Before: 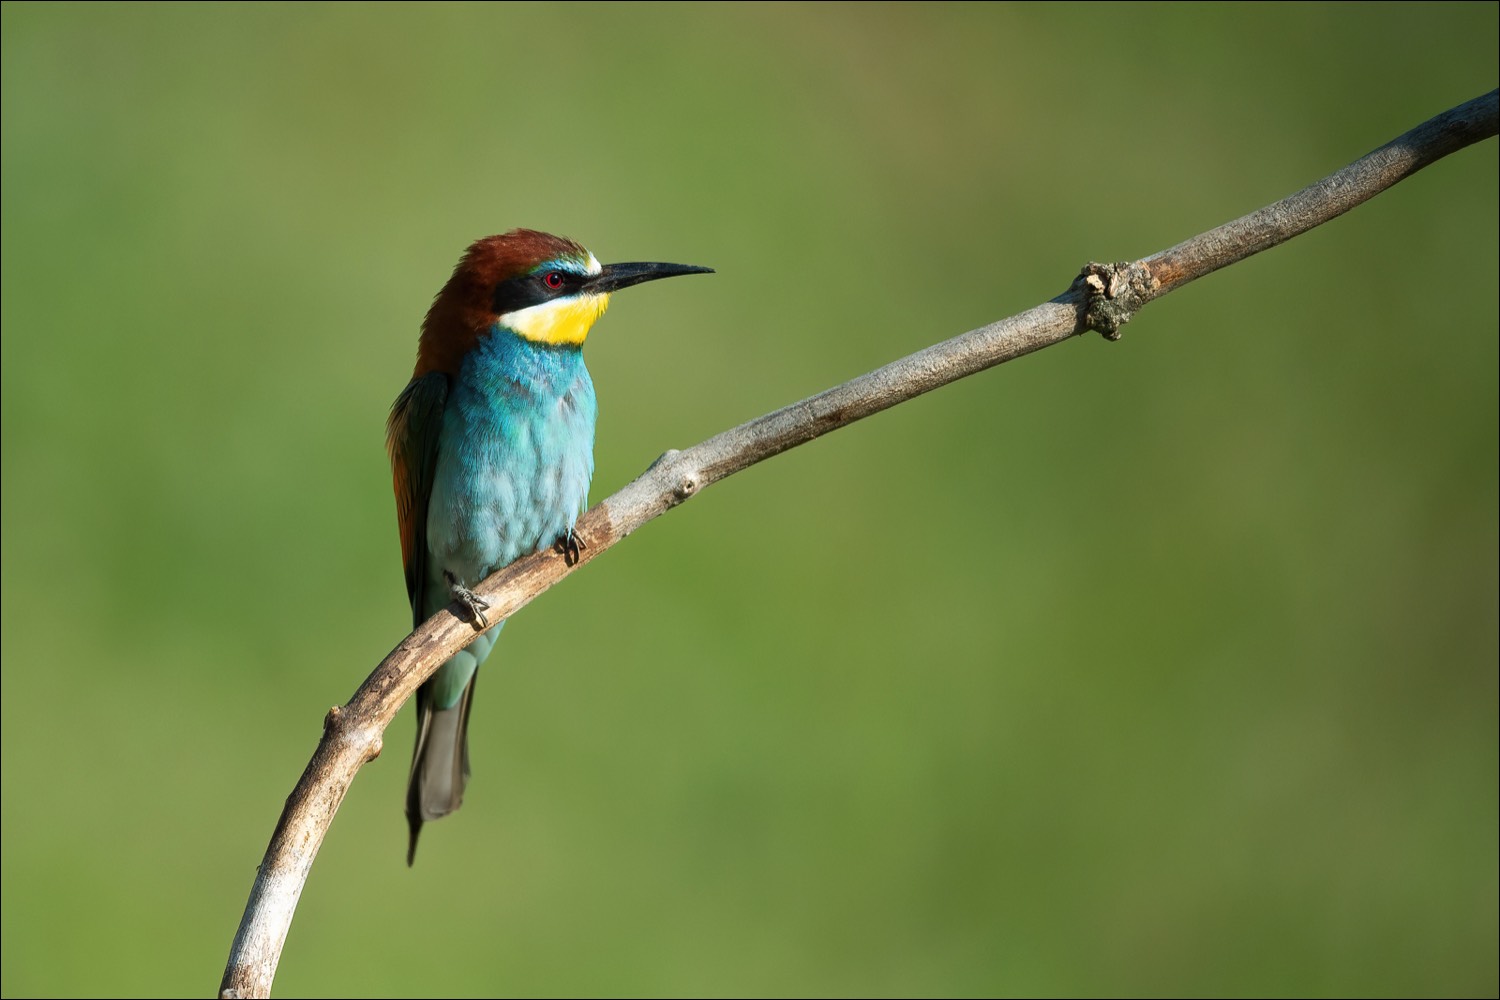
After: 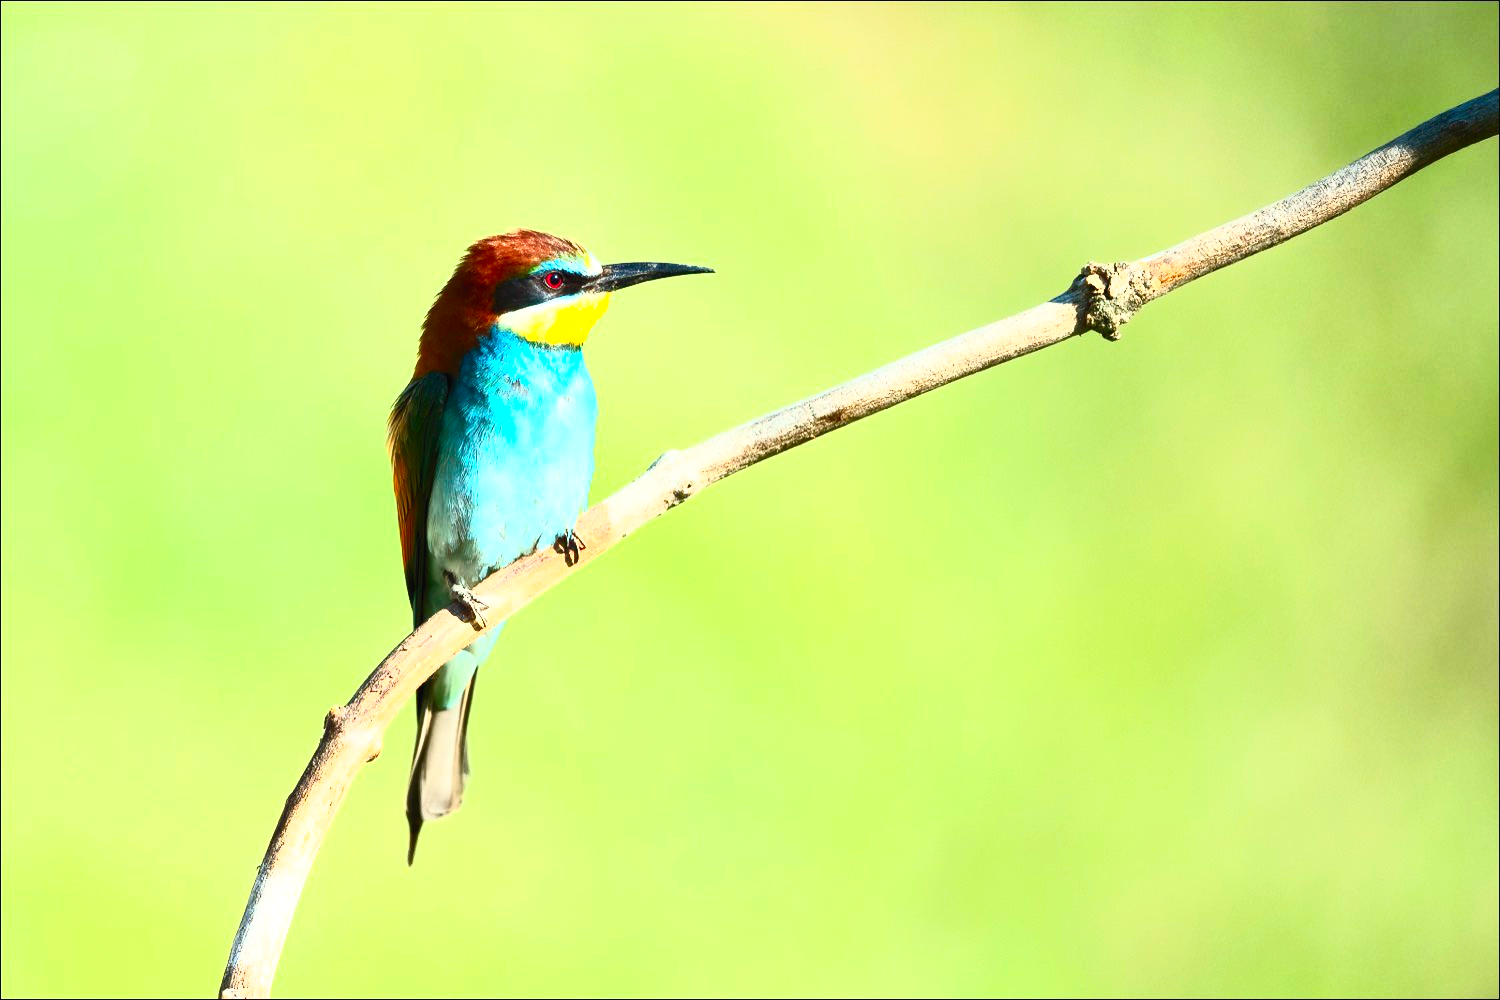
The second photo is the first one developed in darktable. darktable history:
contrast brightness saturation: contrast 0.823, brightness 0.581, saturation 0.581
exposure: black level correction 0, exposure 0.5 EV, compensate highlight preservation false
